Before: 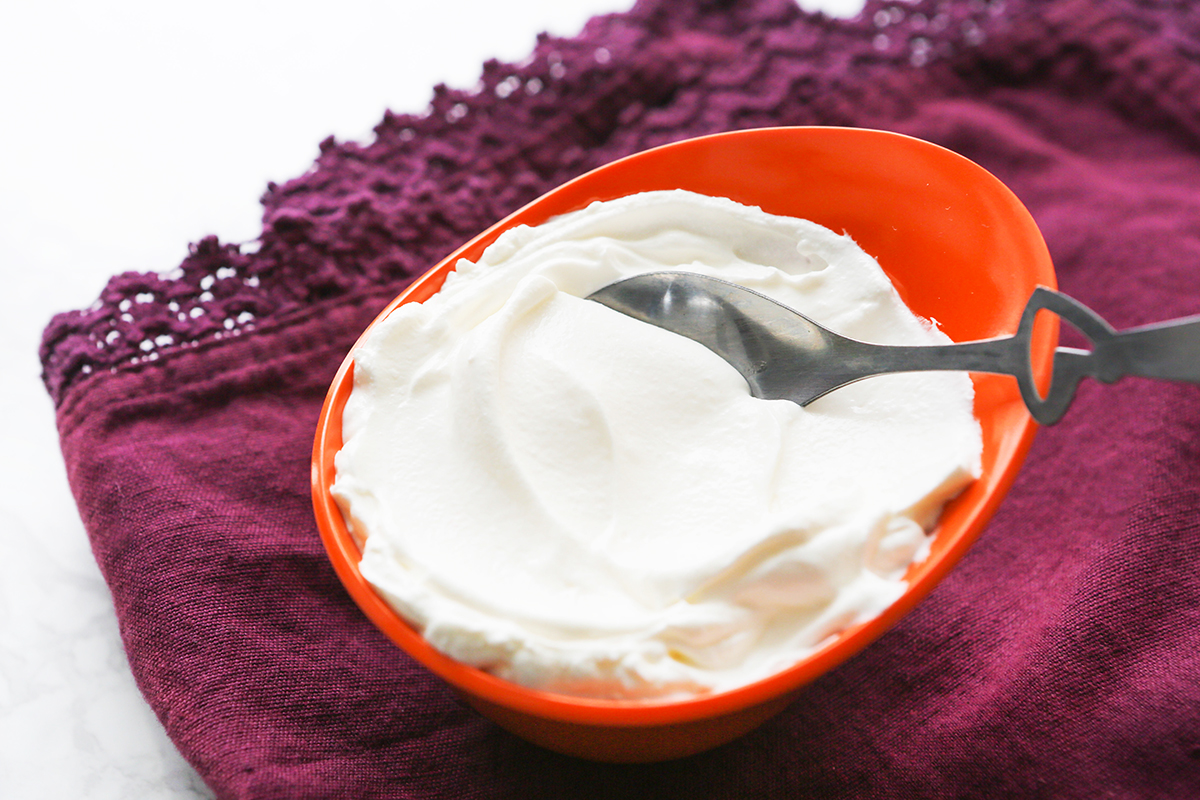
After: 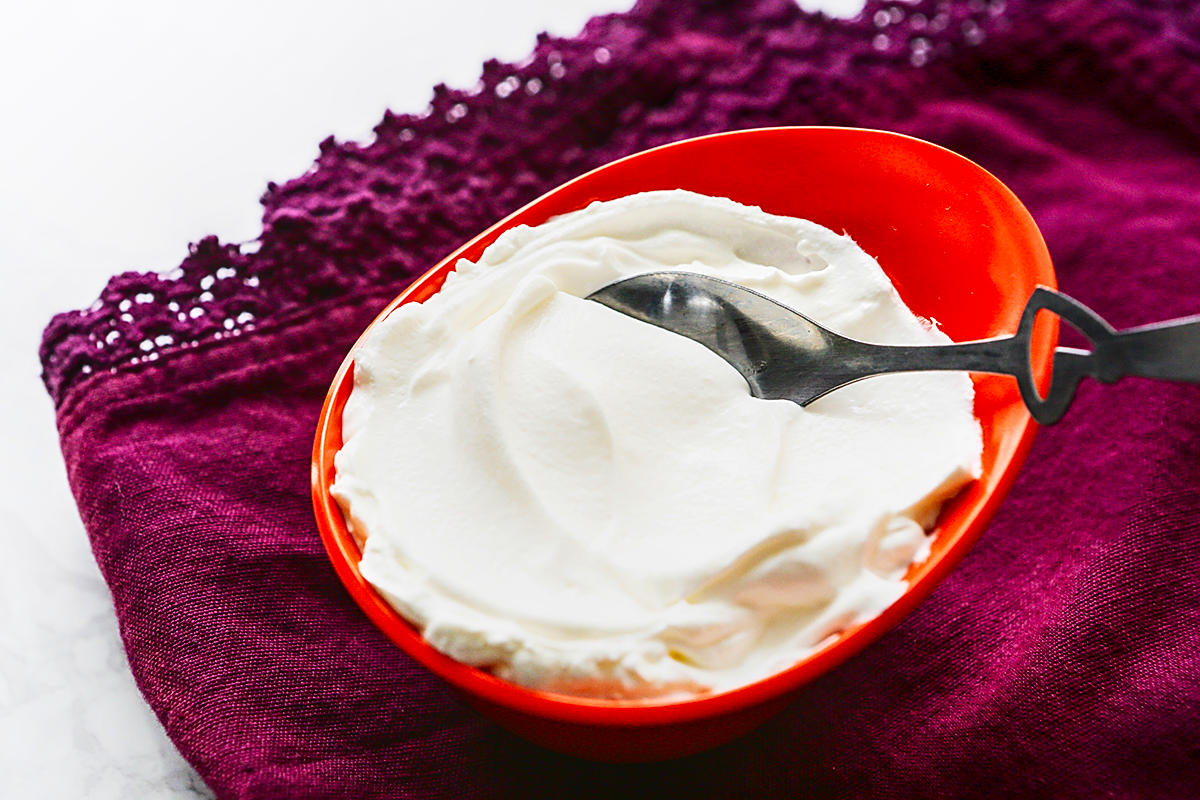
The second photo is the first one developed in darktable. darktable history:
sharpen: on, module defaults
color balance rgb: global vibrance 10%
local contrast: on, module defaults
contrast brightness saturation: contrast 0.22, brightness -0.19, saturation 0.24
